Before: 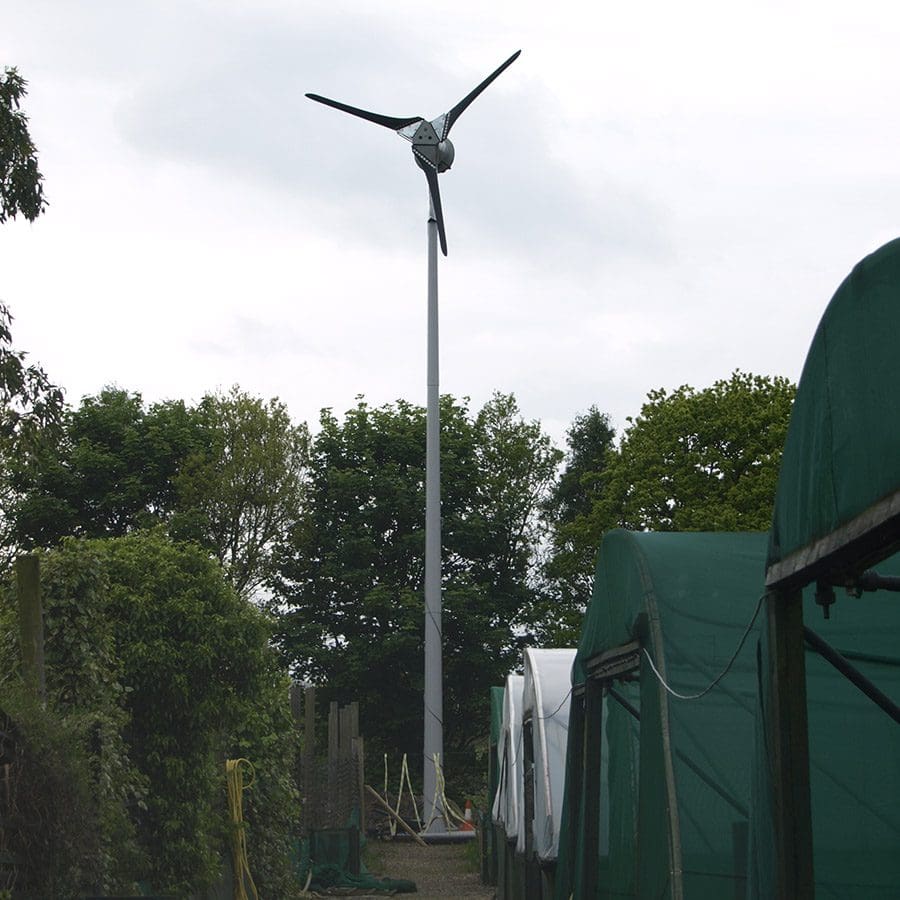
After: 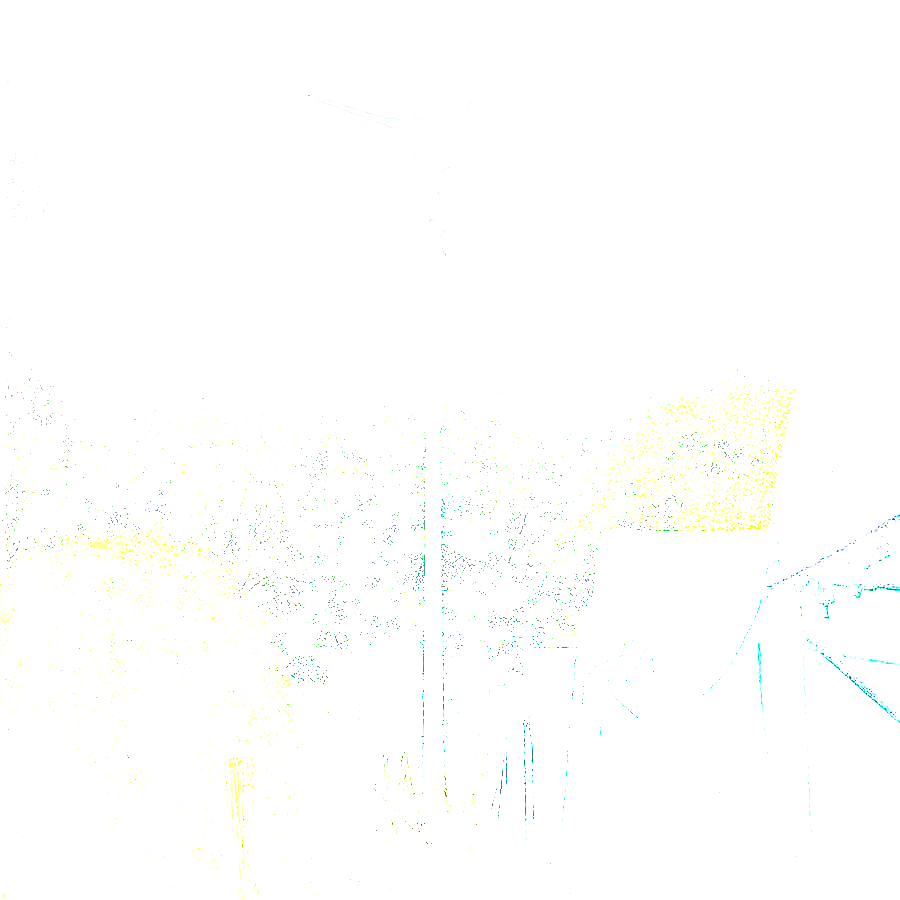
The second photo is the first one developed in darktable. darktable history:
velvia: on, module defaults
exposure: exposure 7.943 EV, compensate exposure bias true, compensate highlight preservation false
sharpen: on, module defaults
base curve: curves: ch0 [(0, 0) (0.073, 0.04) (0.157, 0.139) (0.492, 0.492) (0.758, 0.758) (1, 1)], preserve colors none
haze removal: compatibility mode true, adaptive false
local contrast: detail 130%
contrast brightness saturation: contrast 0.282
